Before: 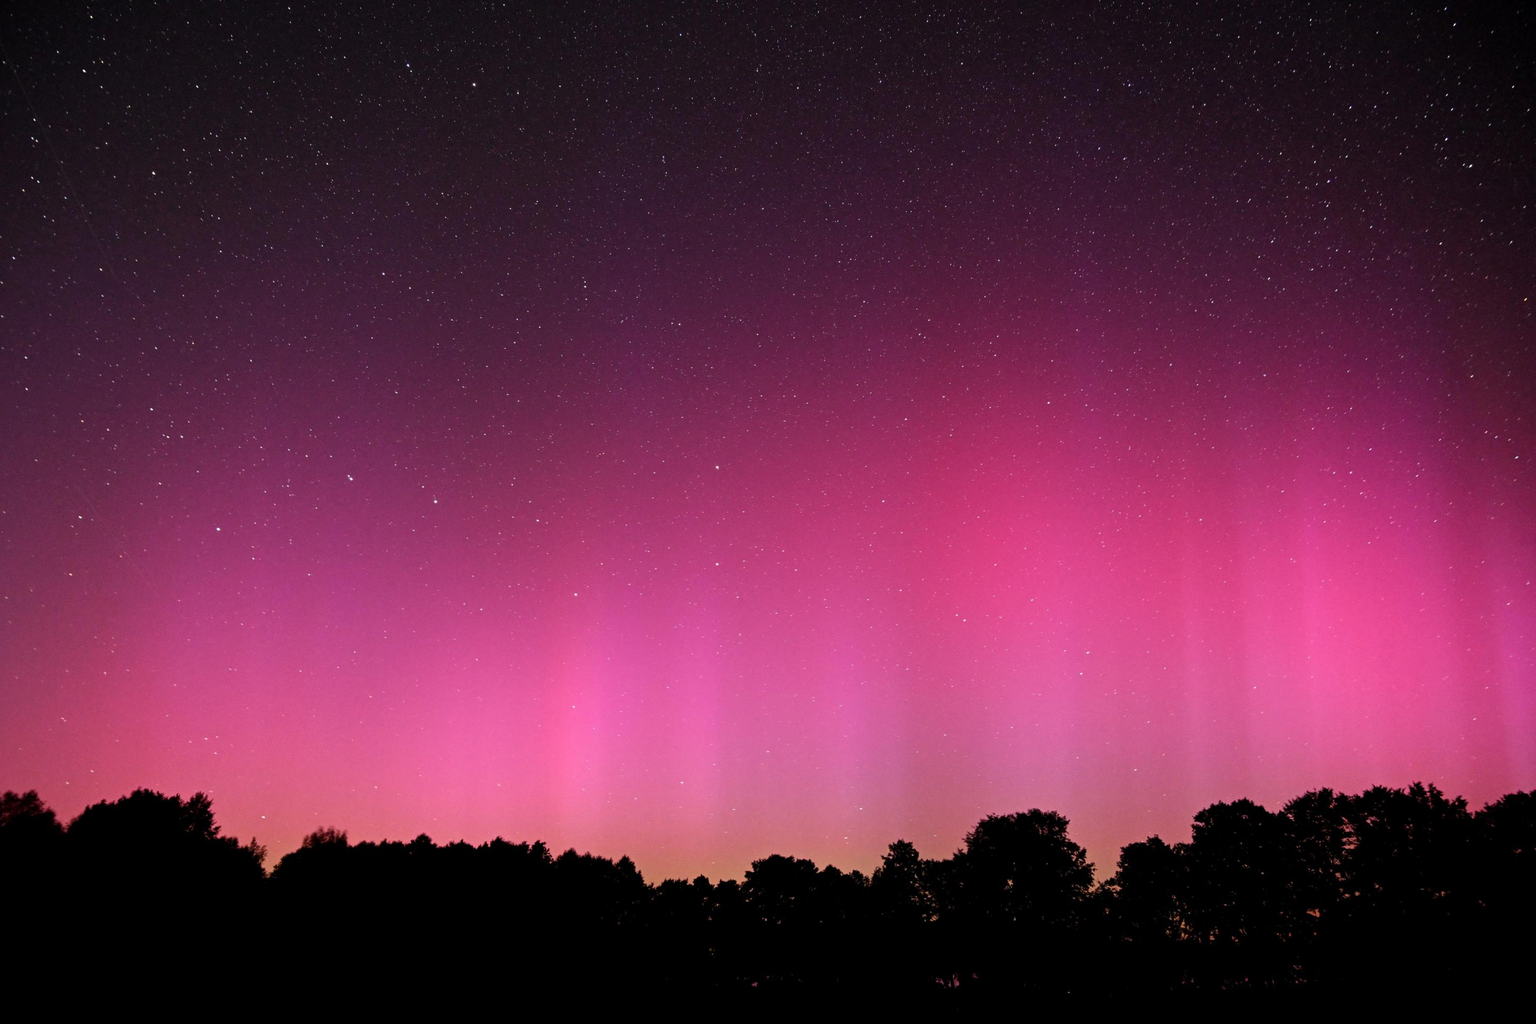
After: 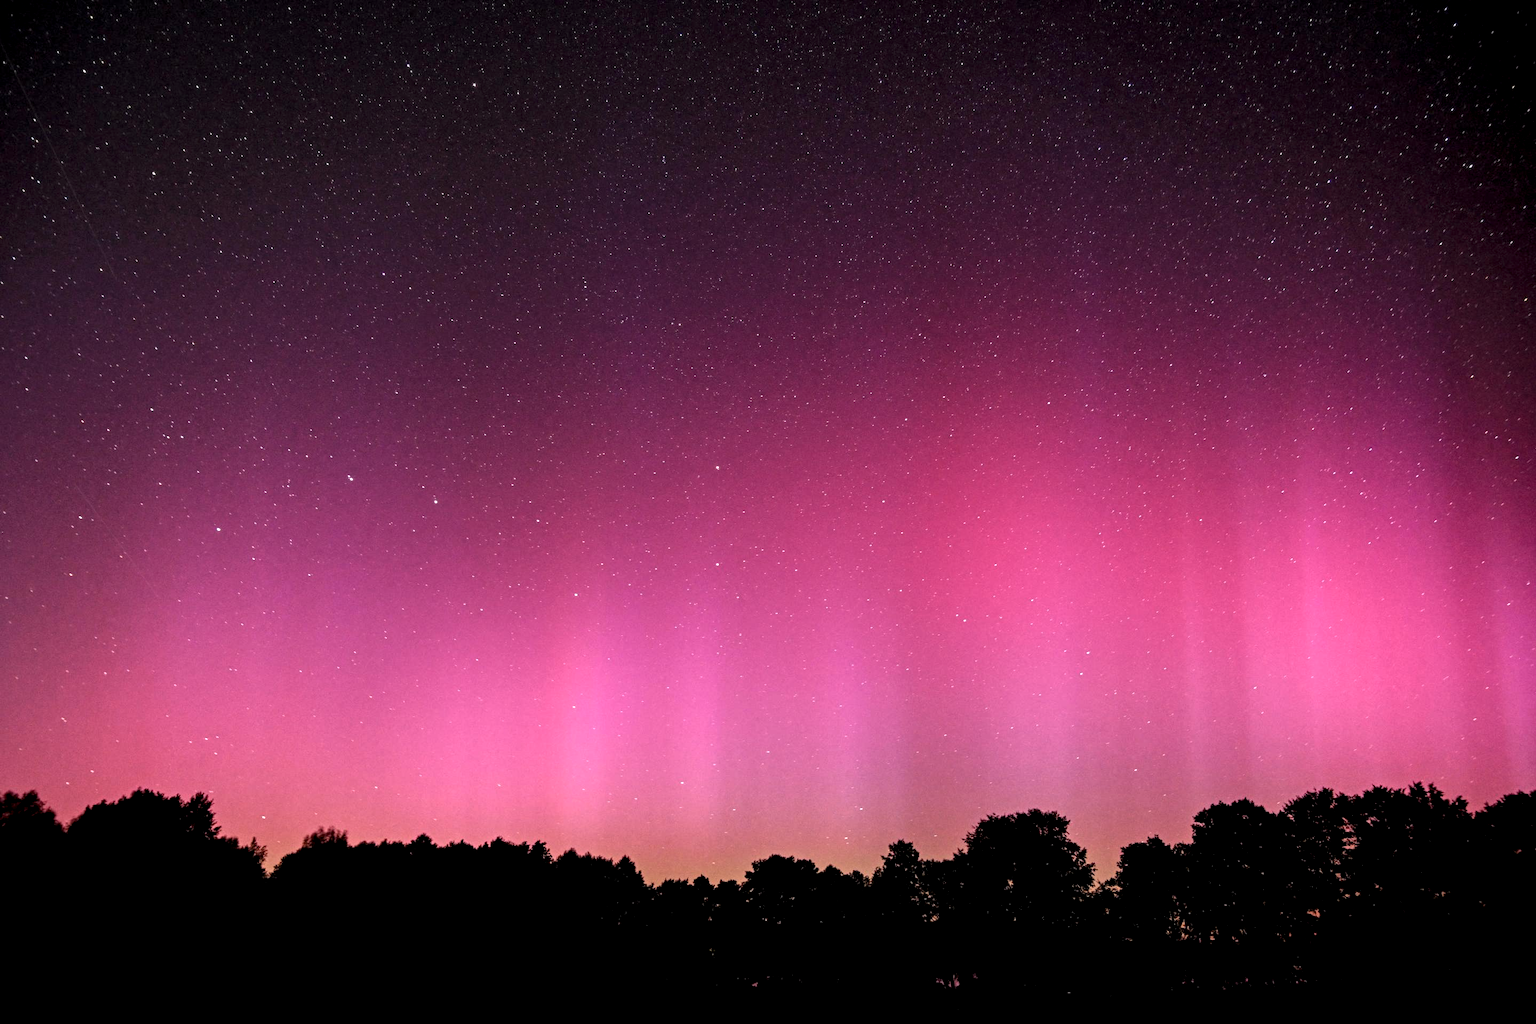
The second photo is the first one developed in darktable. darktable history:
local contrast: highlights 78%, shadows 56%, detail 174%, midtone range 0.423
